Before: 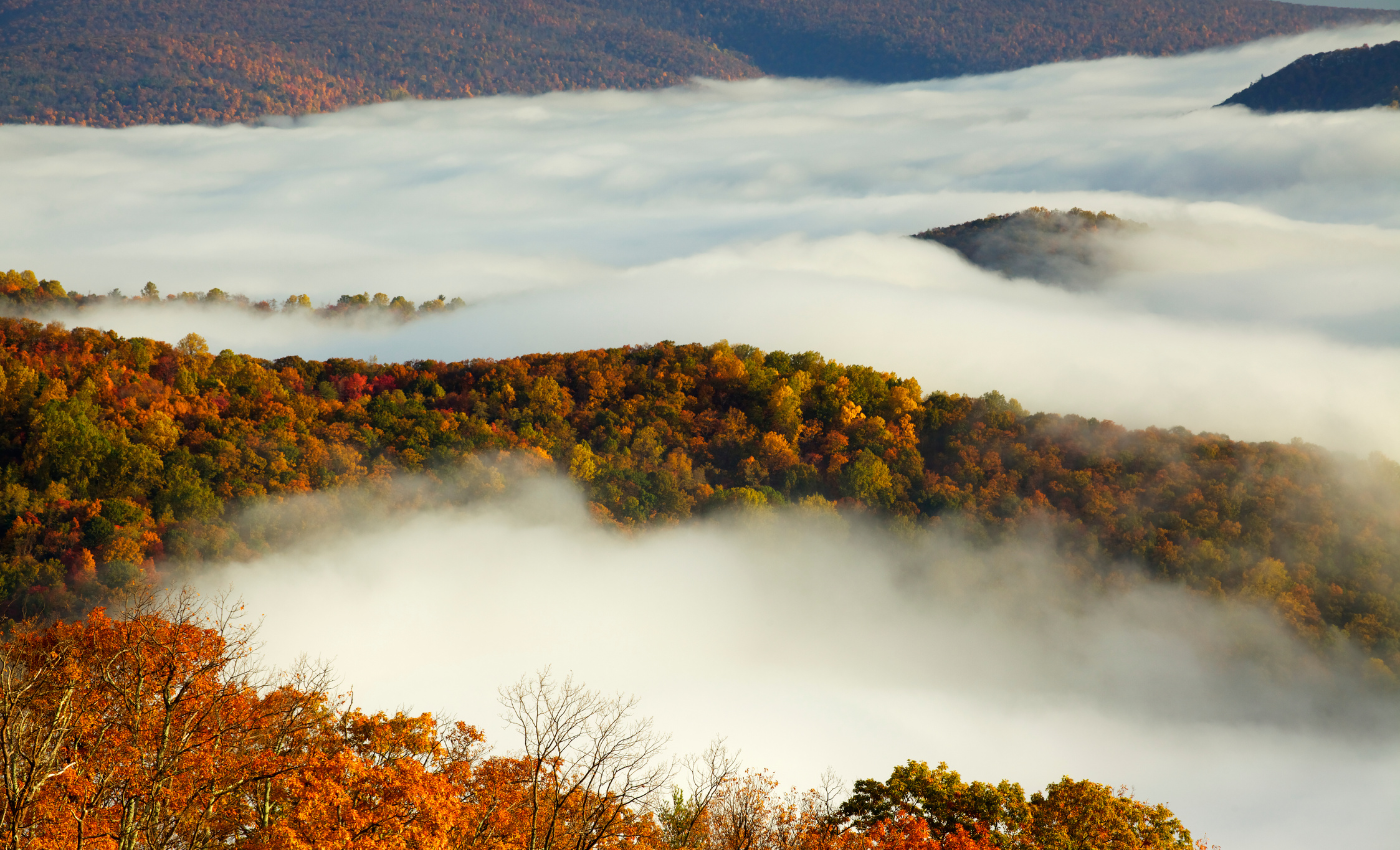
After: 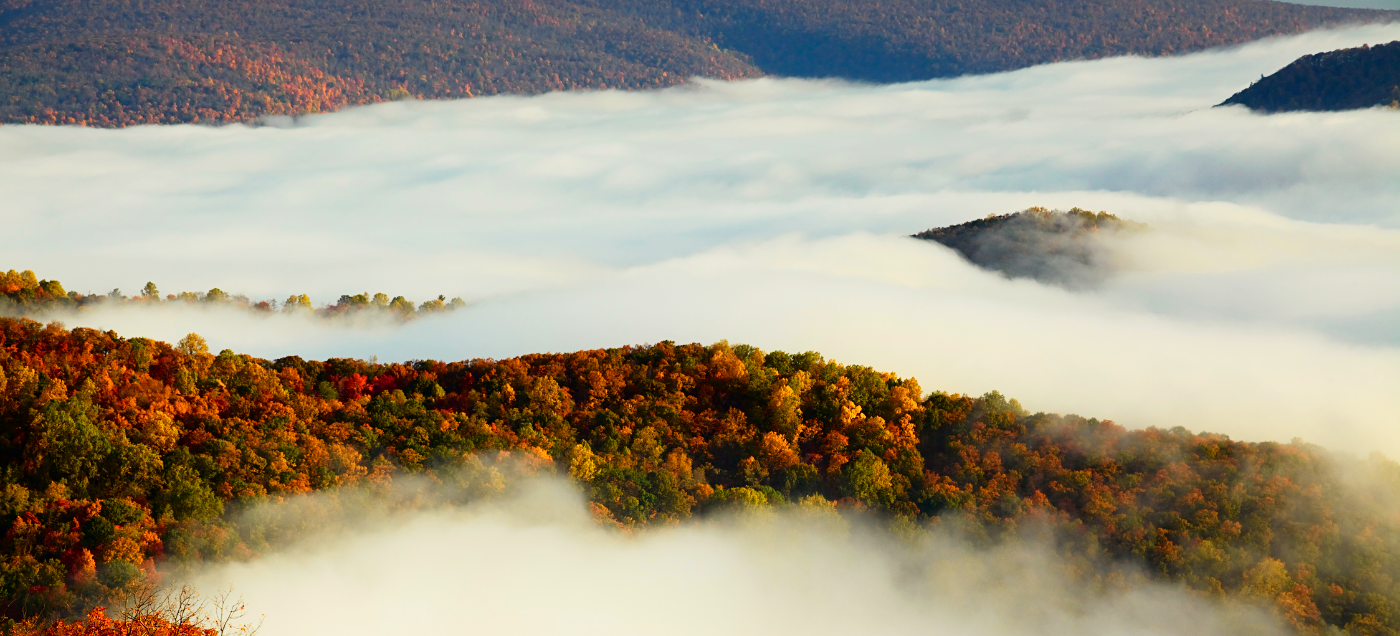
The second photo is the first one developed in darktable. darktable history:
crop: bottom 24.967%
sharpen: amount 0.2
tone curve: curves: ch0 [(0, 0) (0.128, 0.068) (0.292, 0.274) (0.46, 0.482) (0.653, 0.717) (0.819, 0.869) (0.998, 0.969)]; ch1 [(0, 0) (0.384, 0.365) (0.463, 0.45) (0.486, 0.486) (0.503, 0.504) (0.517, 0.517) (0.549, 0.572) (0.583, 0.615) (0.672, 0.699) (0.774, 0.817) (1, 1)]; ch2 [(0, 0) (0.374, 0.344) (0.446, 0.443) (0.494, 0.5) (0.527, 0.529) (0.565, 0.591) (0.644, 0.682) (1, 1)], color space Lab, independent channels, preserve colors none
